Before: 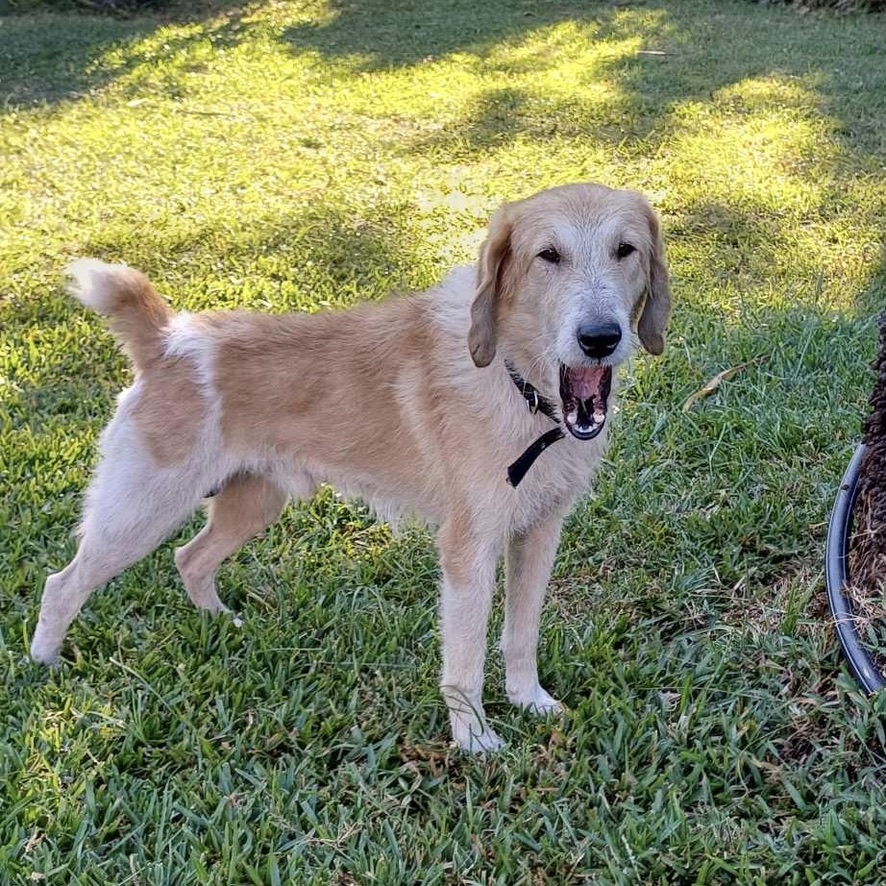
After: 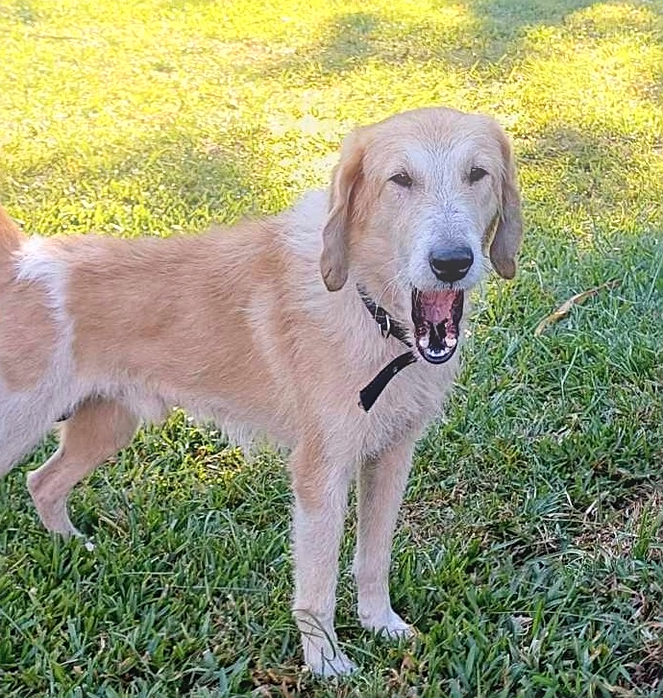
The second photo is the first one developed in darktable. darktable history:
crop: left 16.768%, top 8.653%, right 8.362%, bottom 12.485%
sharpen: on, module defaults
bloom: size 40%
